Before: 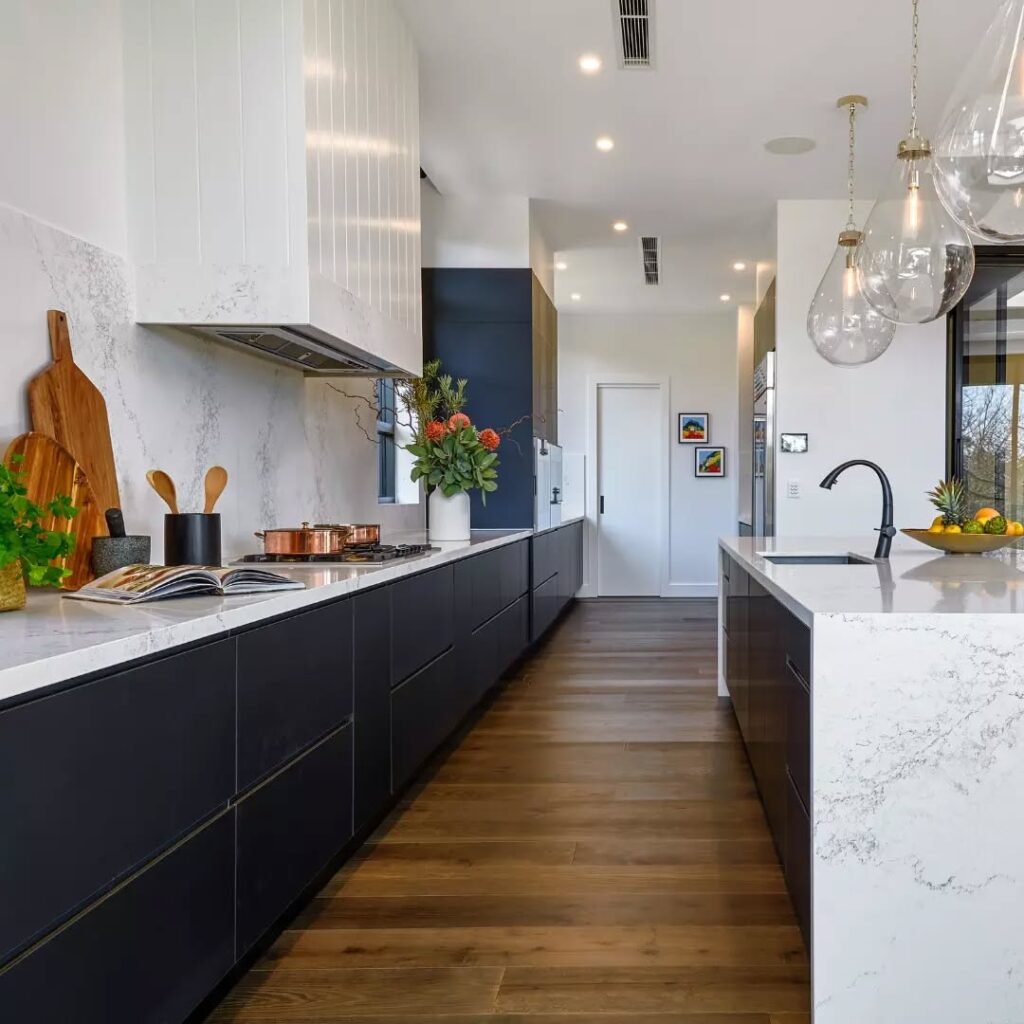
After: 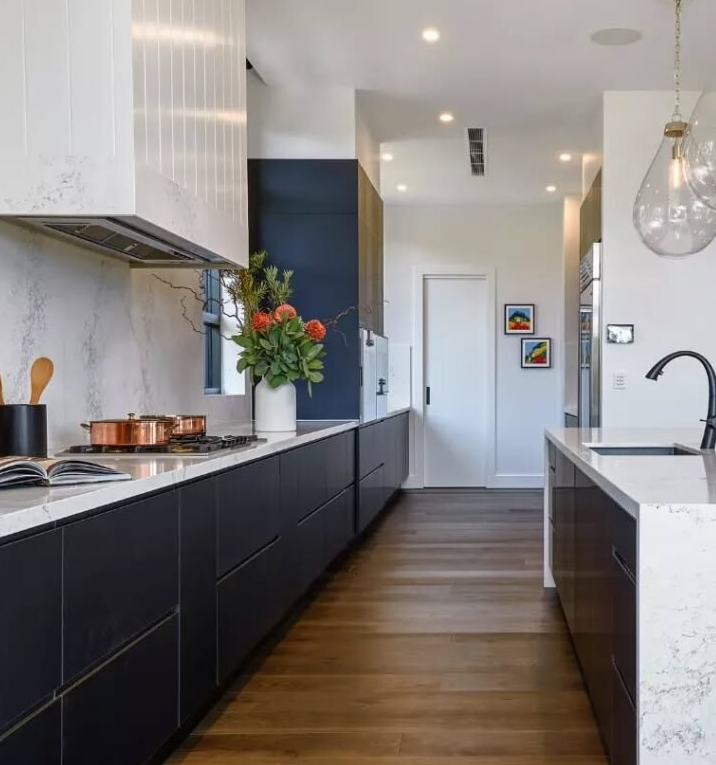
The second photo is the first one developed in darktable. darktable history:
crop and rotate: left 17.046%, top 10.659%, right 12.989%, bottom 14.553%
color balance: contrast fulcrum 17.78%
